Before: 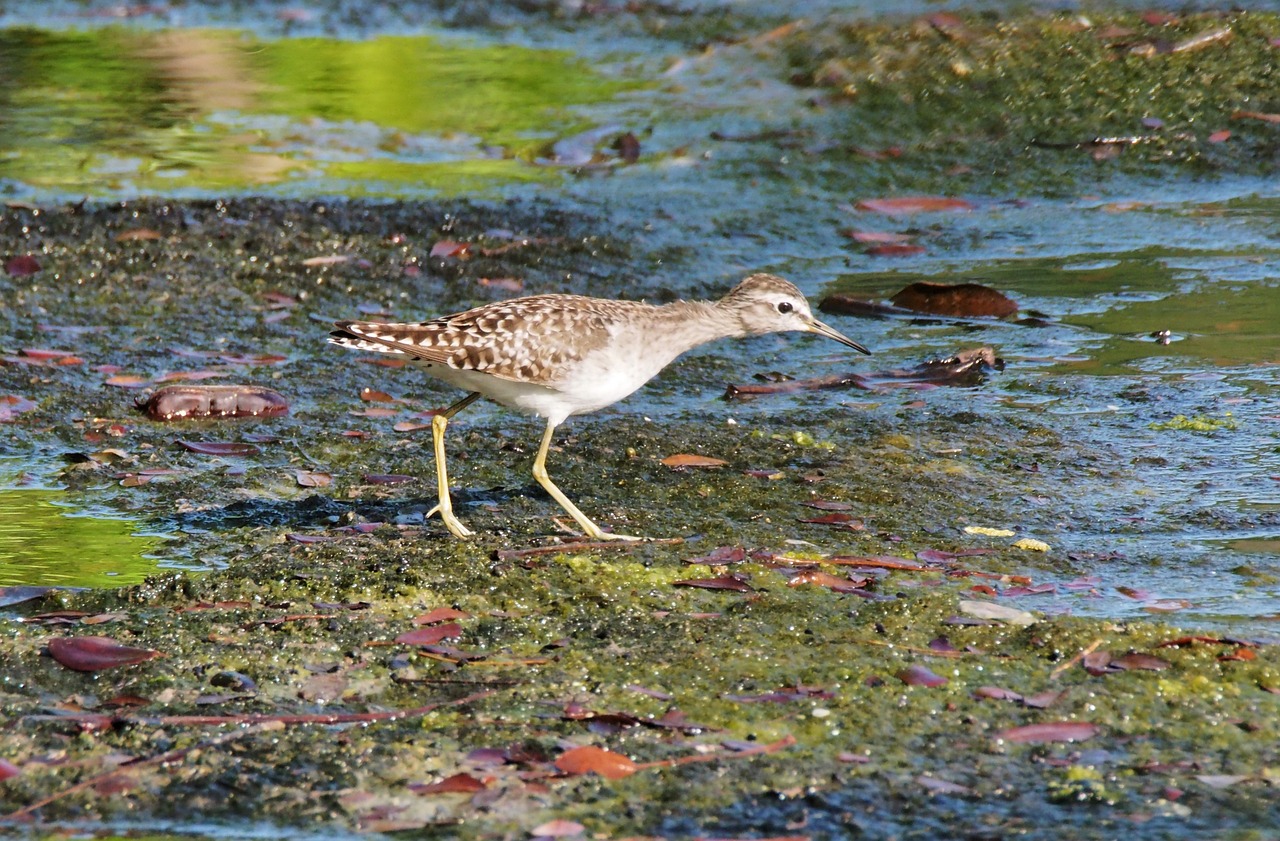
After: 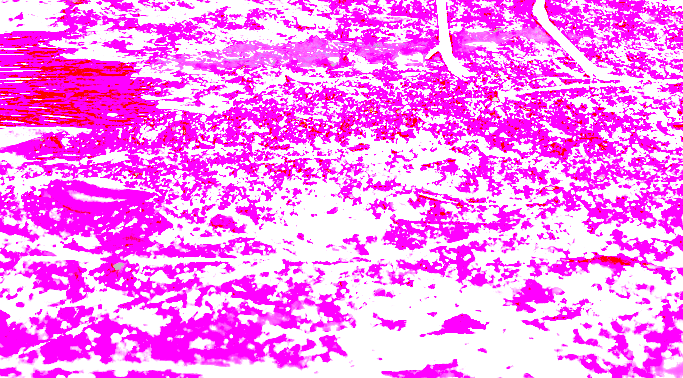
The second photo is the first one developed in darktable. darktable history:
color zones: curves: ch1 [(0.25, 0.61) (0.75, 0.248)]
local contrast: on, module defaults
base curve: curves: ch0 [(0, 0) (0.262, 0.32) (0.722, 0.705) (1, 1)]
color balance rgb: perceptual saturation grading › global saturation 20%, global vibrance 20%
contrast brightness saturation: brightness -1, saturation 1
rgb levels: preserve colors sum RGB, levels [[0.038, 0.433, 0.934], [0, 0.5, 1], [0, 0.5, 1]]
white balance: red 8, blue 8
crop and rotate: top 54.778%, right 46.61%, bottom 0.159%
